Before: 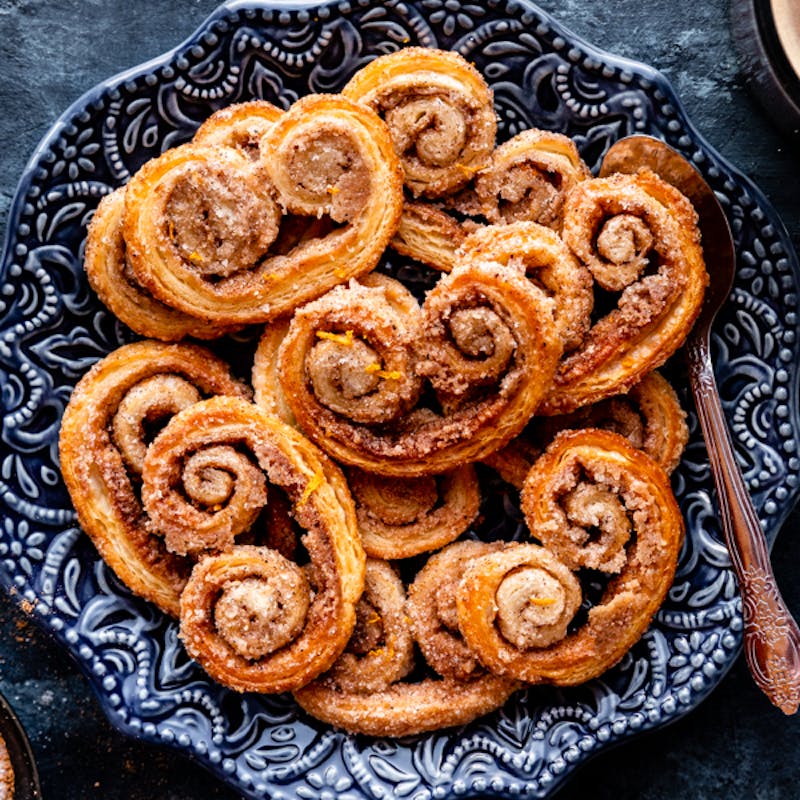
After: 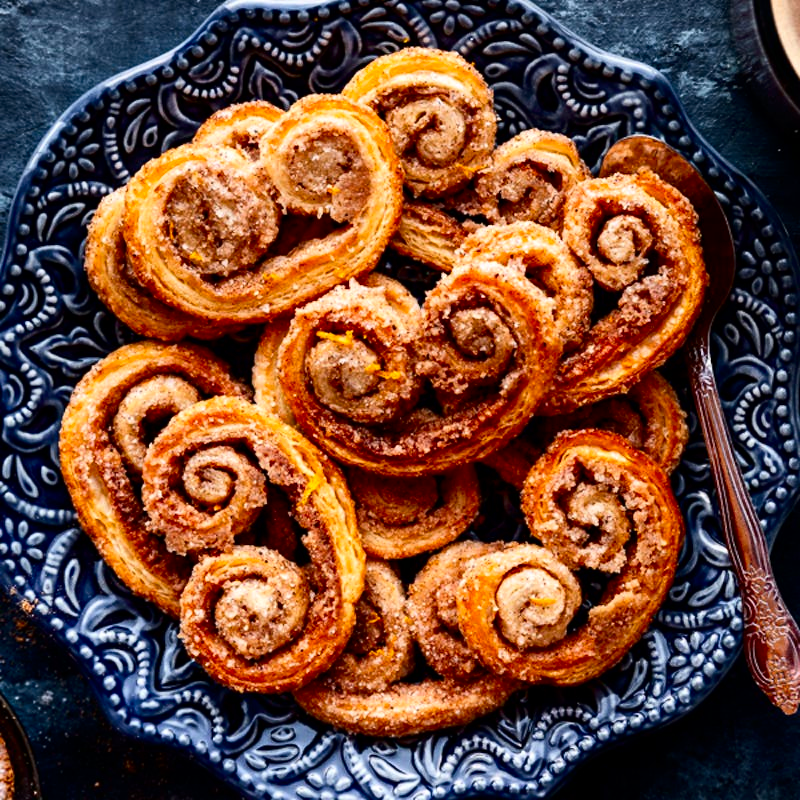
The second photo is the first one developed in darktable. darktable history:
contrast brightness saturation: contrast 0.188, brightness -0.102, saturation 0.21
tone equalizer: on, module defaults
